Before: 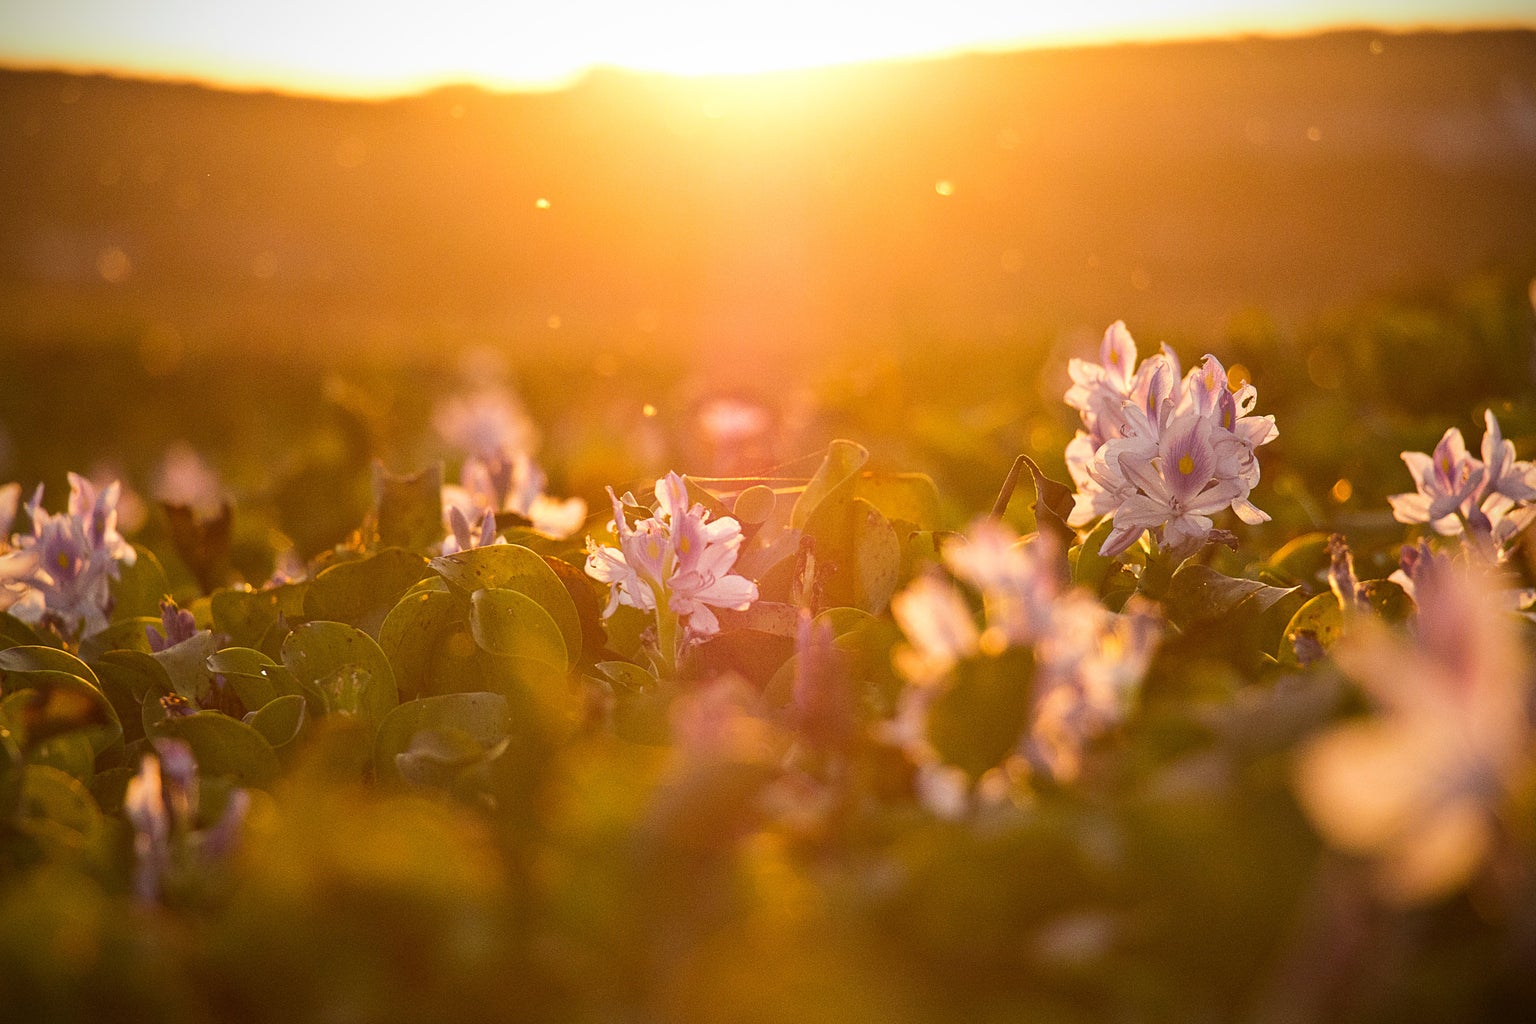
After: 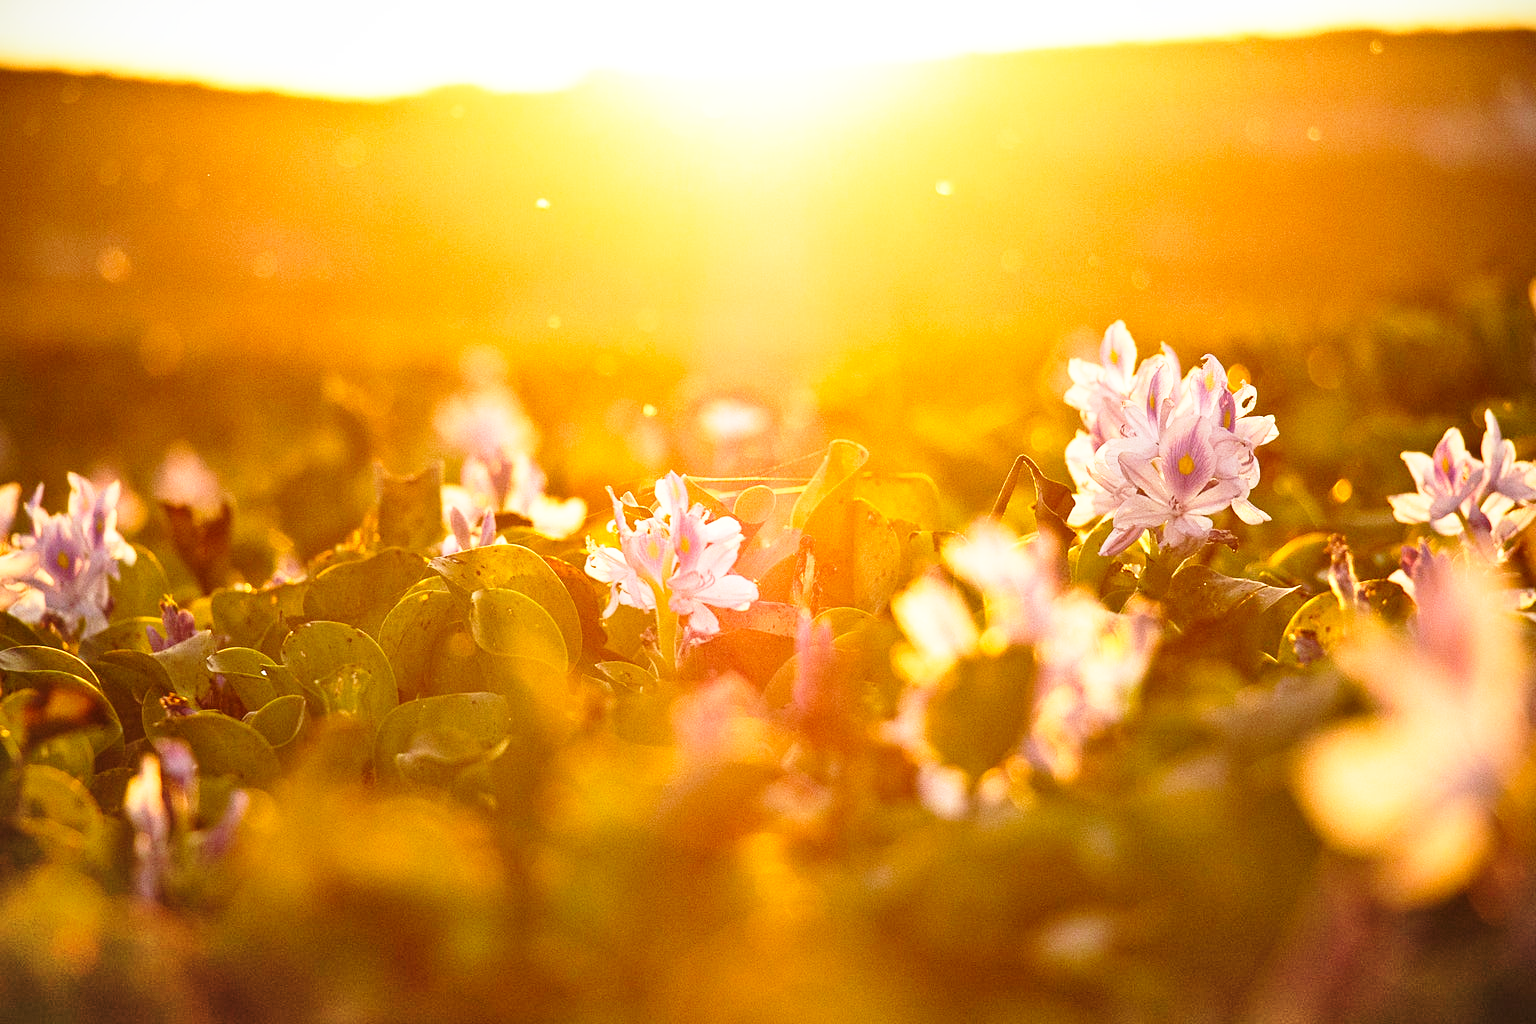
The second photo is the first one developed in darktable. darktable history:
base curve: curves: ch0 [(0, 0) (0.026, 0.03) (0.109, 0.232) (0.351, 0.748) (0.669, 0.968) (1, 1)], preserve colors none
shadows and highlights: shadows 75, highlights -25, soften with gaussian
